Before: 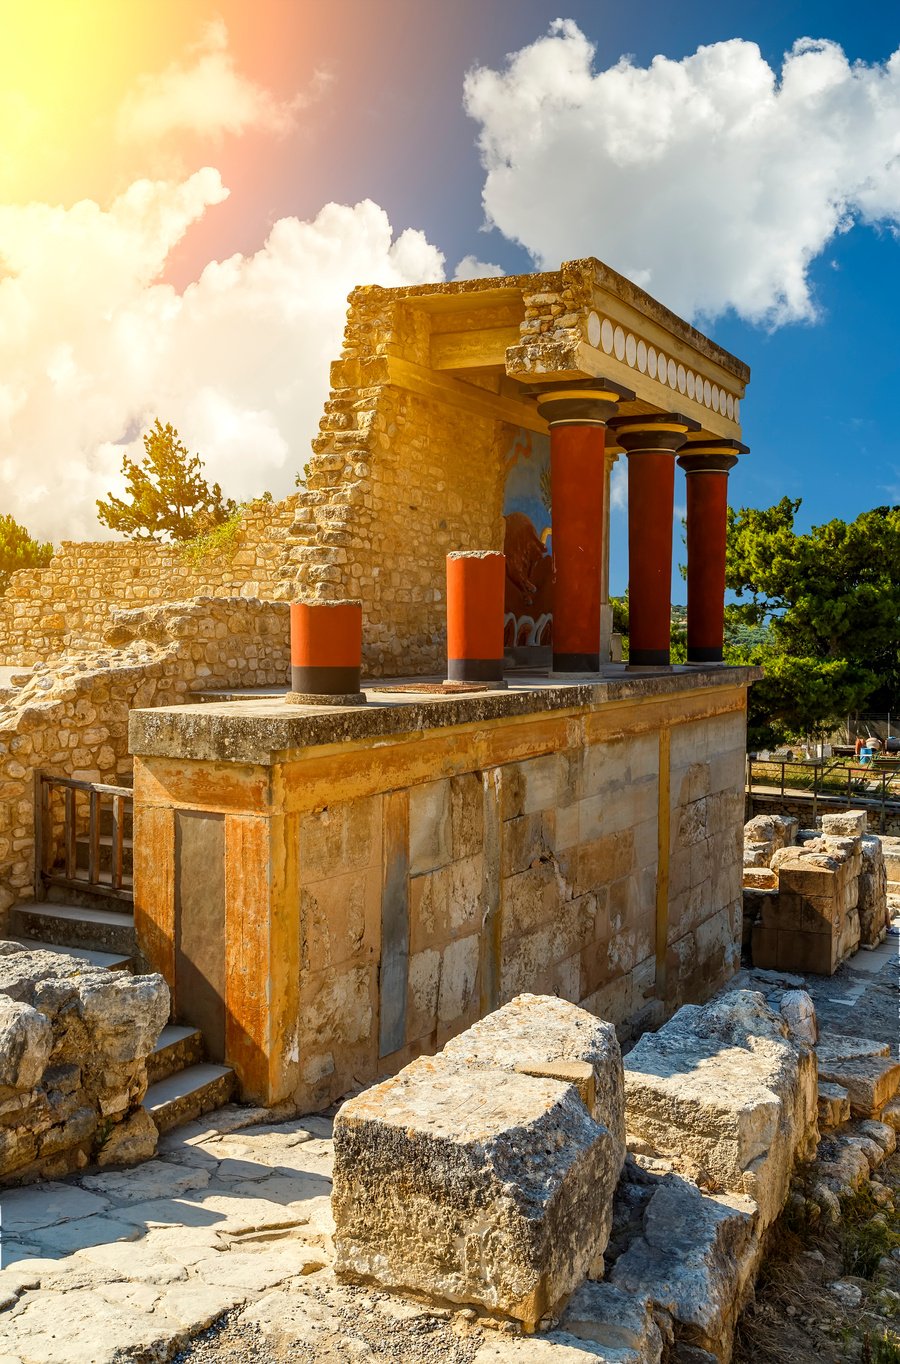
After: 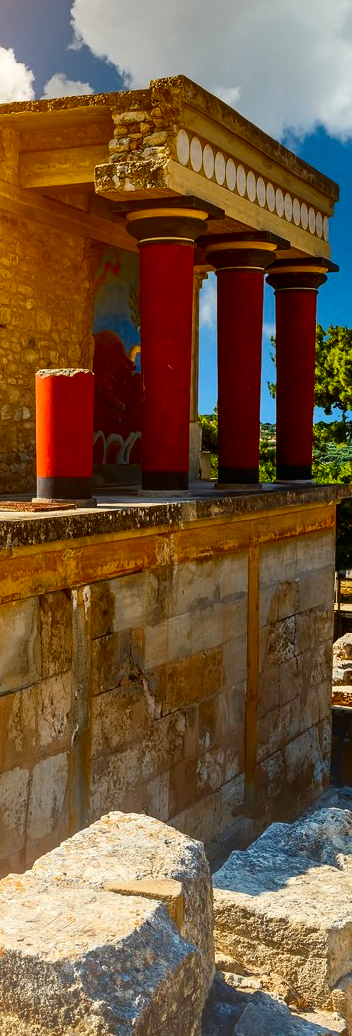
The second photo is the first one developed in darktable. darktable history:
crop: left 45.721%, top 13.393%, right 14.118%, bottom 10.01%
contrast brightness saturation: contrast 0.1, brightness -0.26, saturation 0.14
bloom: on, module defaults
shadows and highlights: low approximation 0.01, soften with gaussian
